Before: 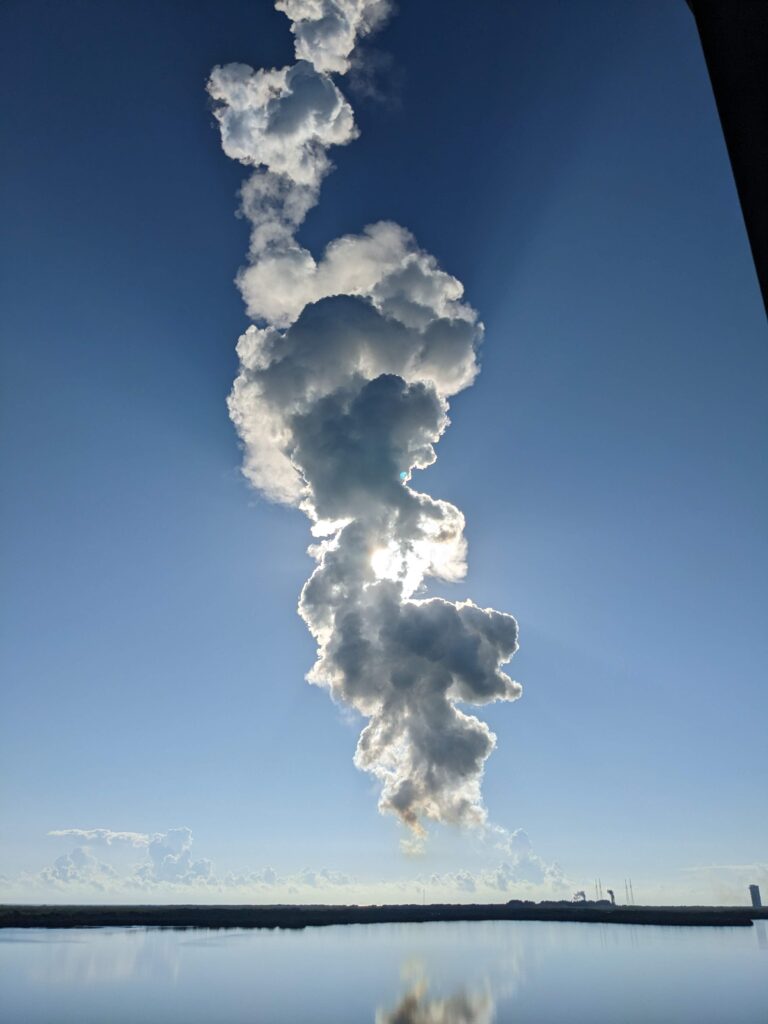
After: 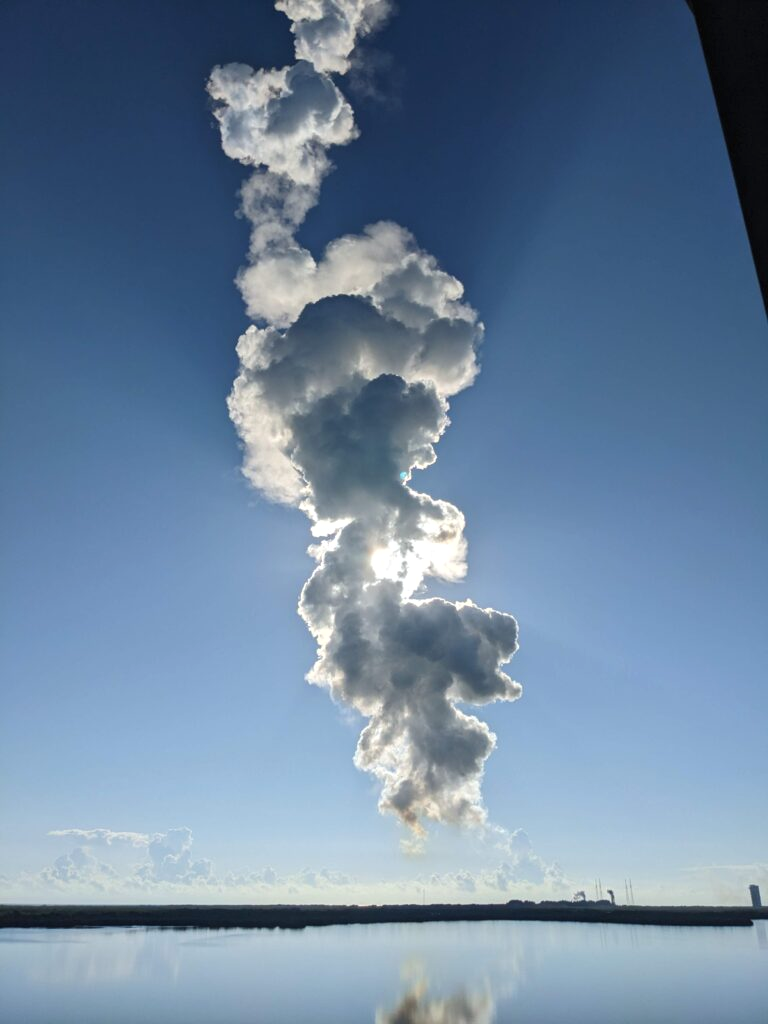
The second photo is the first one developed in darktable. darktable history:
fill light: on, module defaults
tone equalizer: on, module defaults
exposure: black level correction -0.001, exposure 0.08 EV, compensate highlight preservation false
